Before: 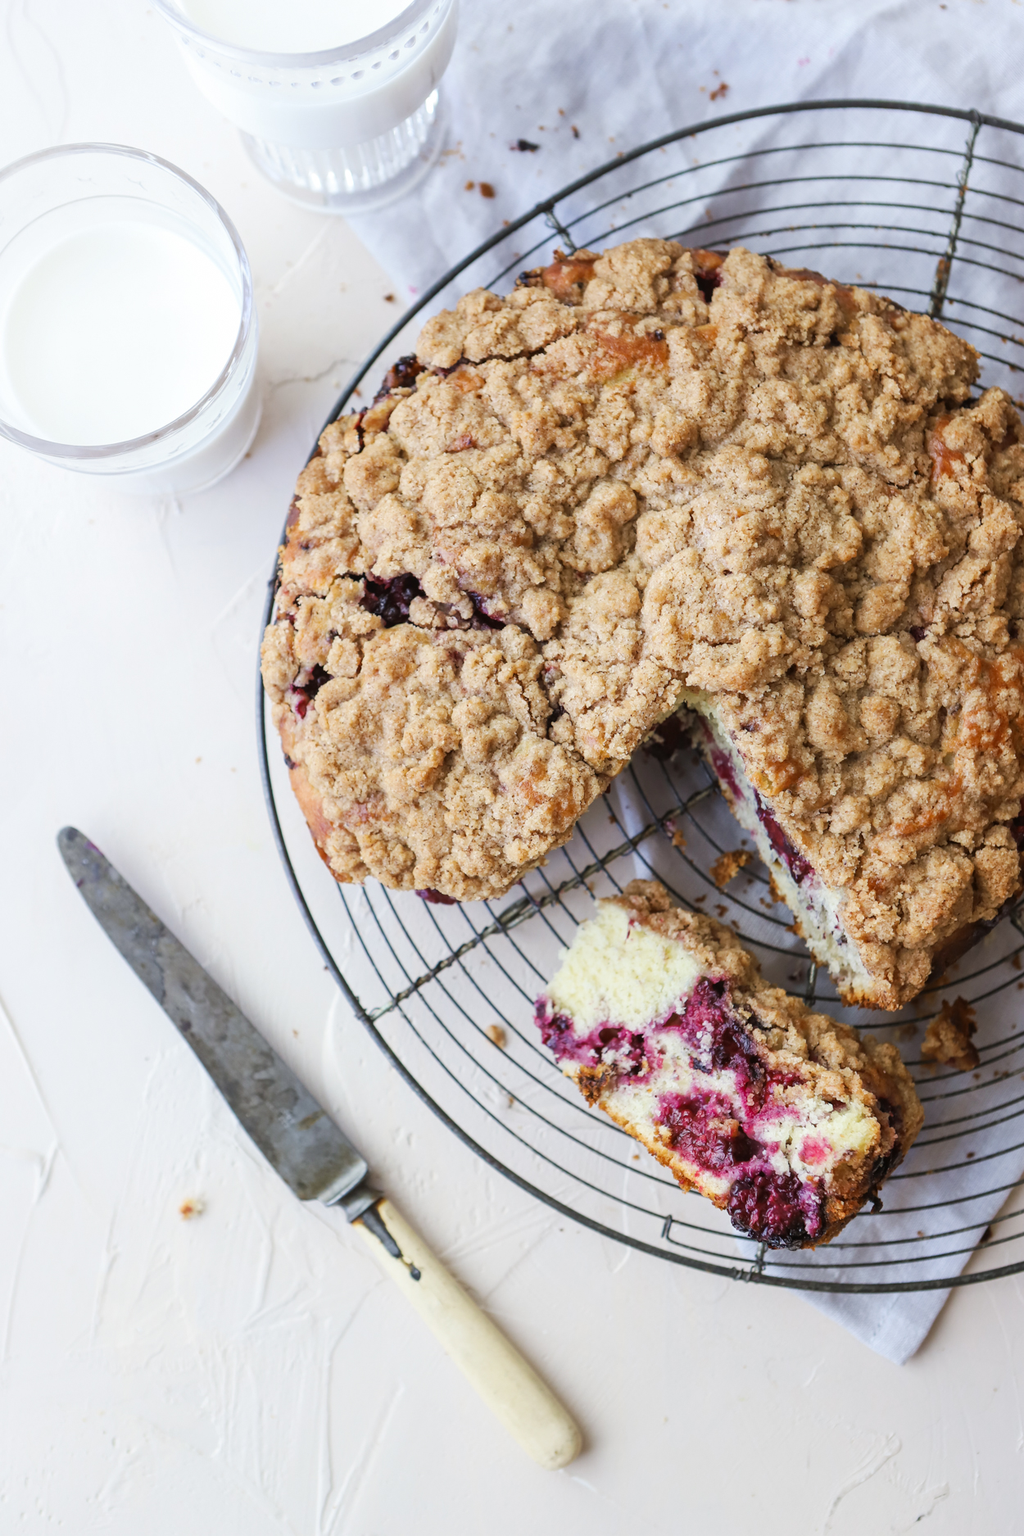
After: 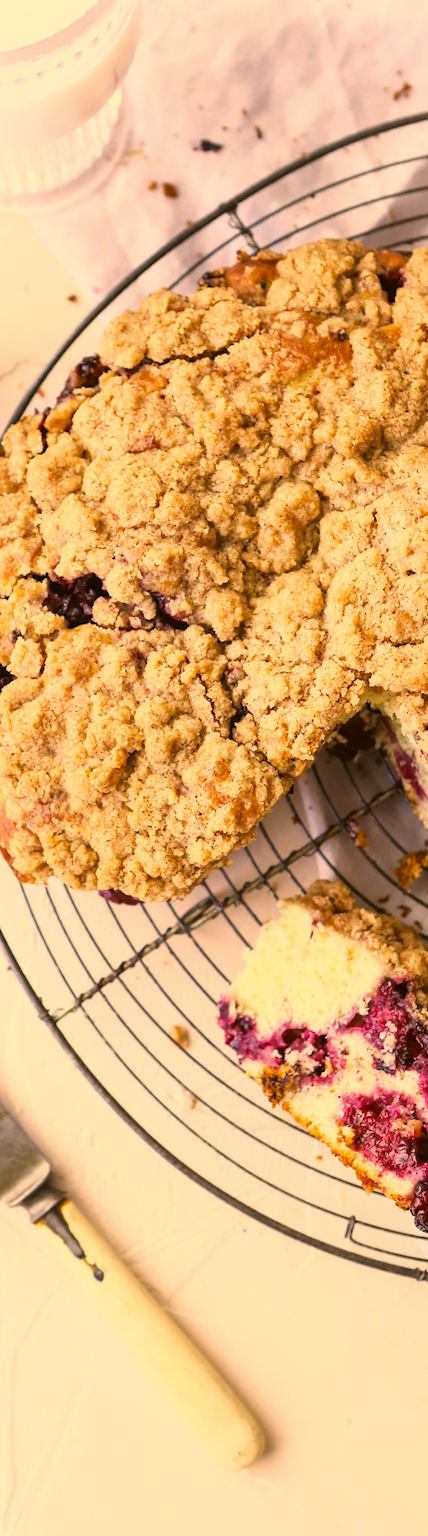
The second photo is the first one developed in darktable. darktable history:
tone curve: curves: ch0 [(0, 0) (0.003, 0.003) (0.011, 0.012) (0.025, 0.027) (0.044, 0.048) (0.069, 0.076) (0.1, 0.109) (0.136, 0.148) (0.177, 0.194) (0.224, 0.245) (0.277, 0.303) (0.335, 0.366) (0.399, 0.436) (0.468, 0.511) (0.543, 0.593) (0.623, 0.681) (0.709, 0.775) (0.801, 0.875) (0.898, 0.954) (1, 1)], color space Lab, independent channels, preserve colors none
crop: left 30.994%, right 27.12%
color correction: highlights a* 18.08, highlights b* 34.84, shadows a* 1.64, shadows b* 6.41, saturation 1.02
